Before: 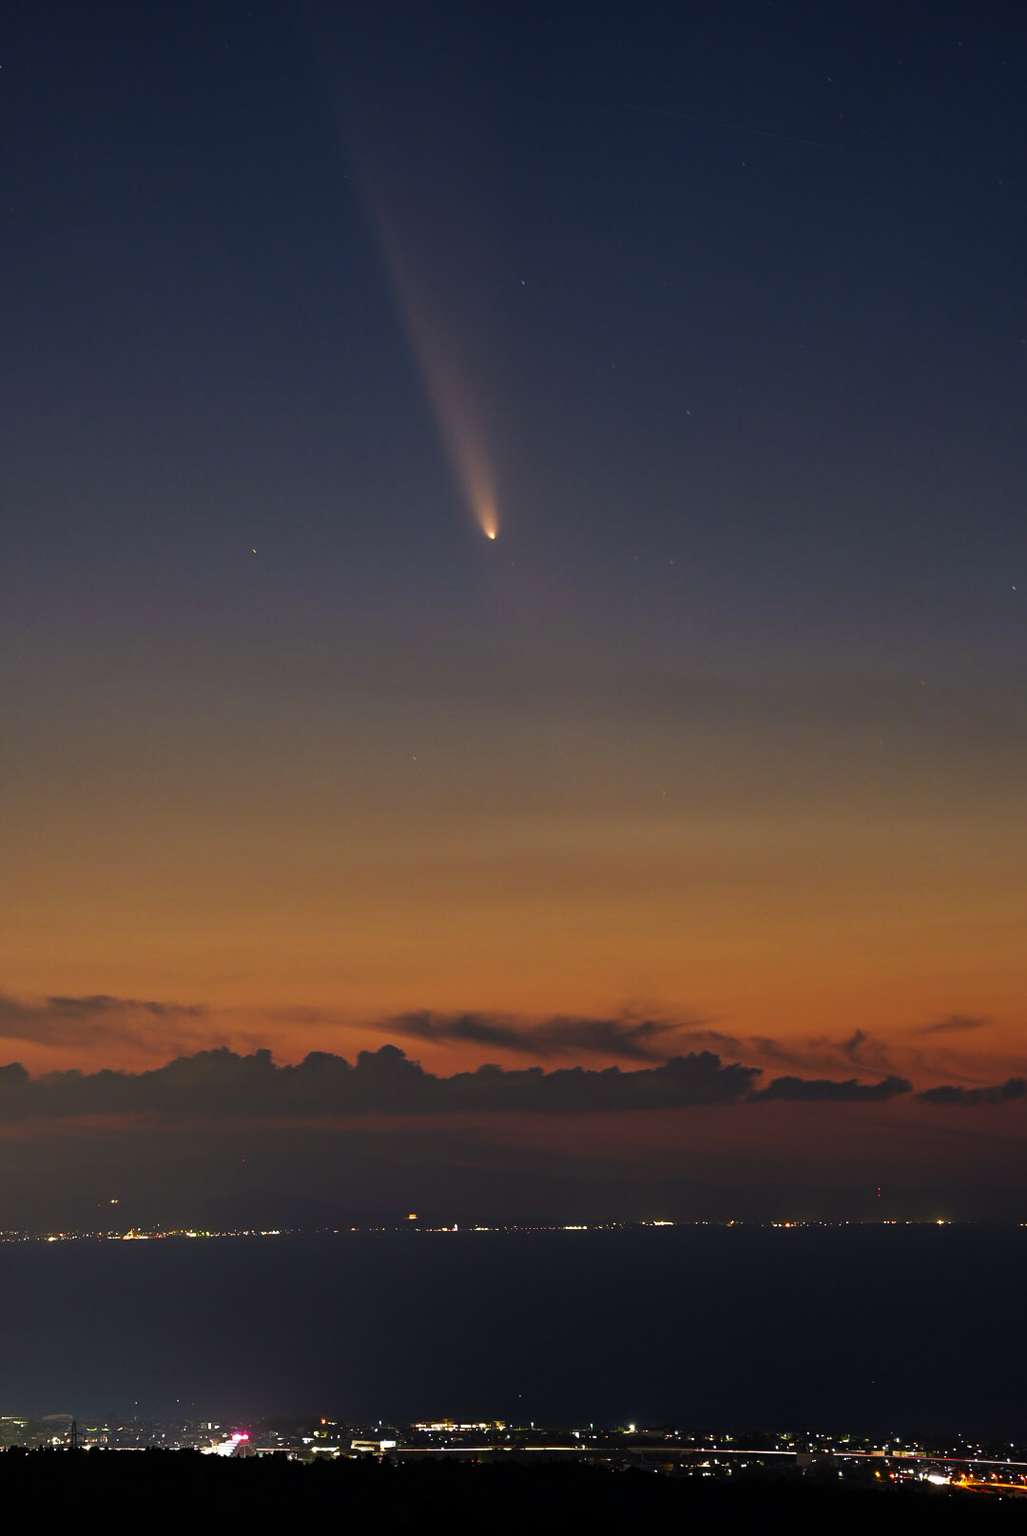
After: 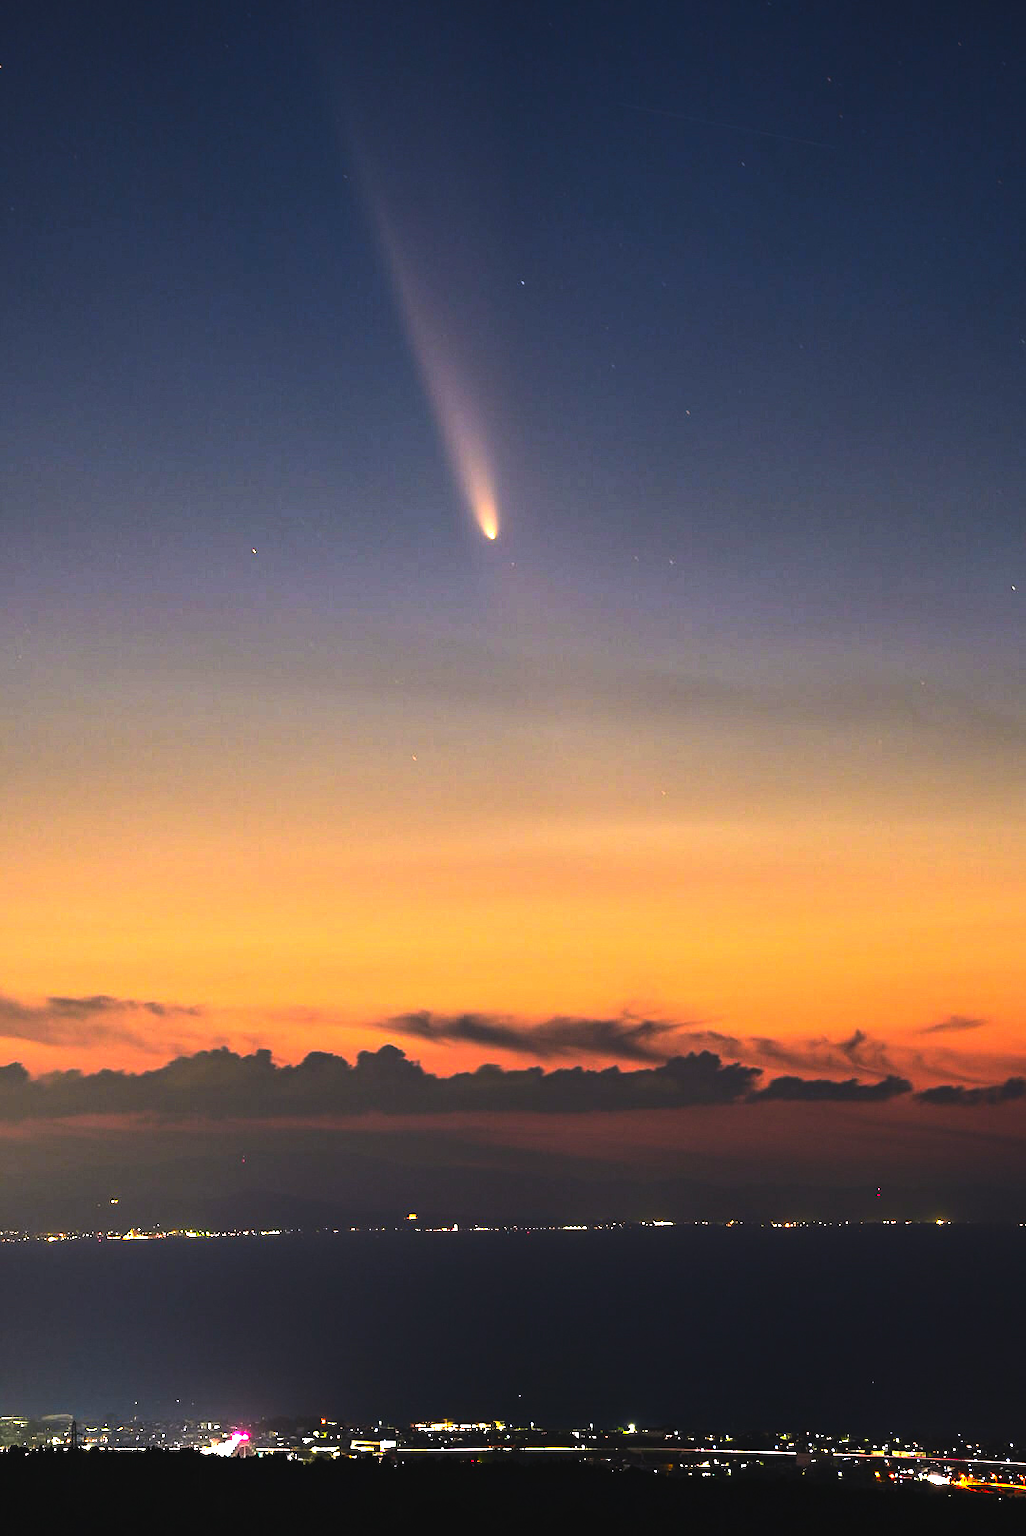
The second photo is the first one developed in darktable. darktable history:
exposure: black level correction -0.005, exposure 1 EV, compensate highlight preservation false
contrast brightness saturation: contrast 0.09, saturation 0.28
tone equalizer: -8 EV -1.08 EV, -7 EV -1.01 EV, -6 EV -0.867 EV, -5 EV -0.578 EV, -3 EV 0.578 EV, -2 EV 0.867 EV, -1 EV 1.01 EV, +0 EV 1.08 EV, edges refinement/feathering 500, mask exposure compensation -1.57 EV, preserve details no
